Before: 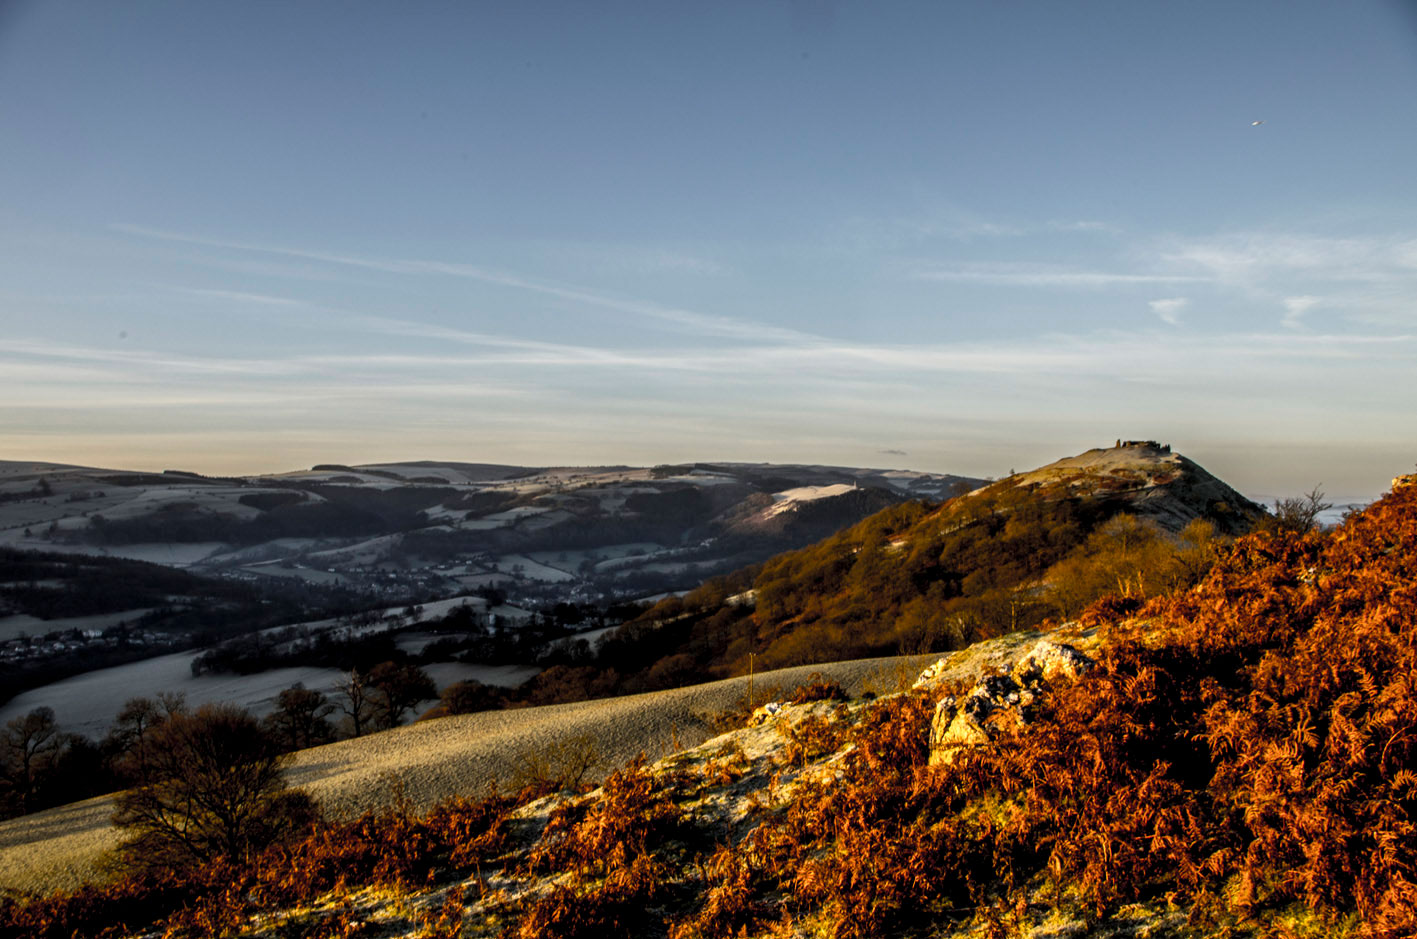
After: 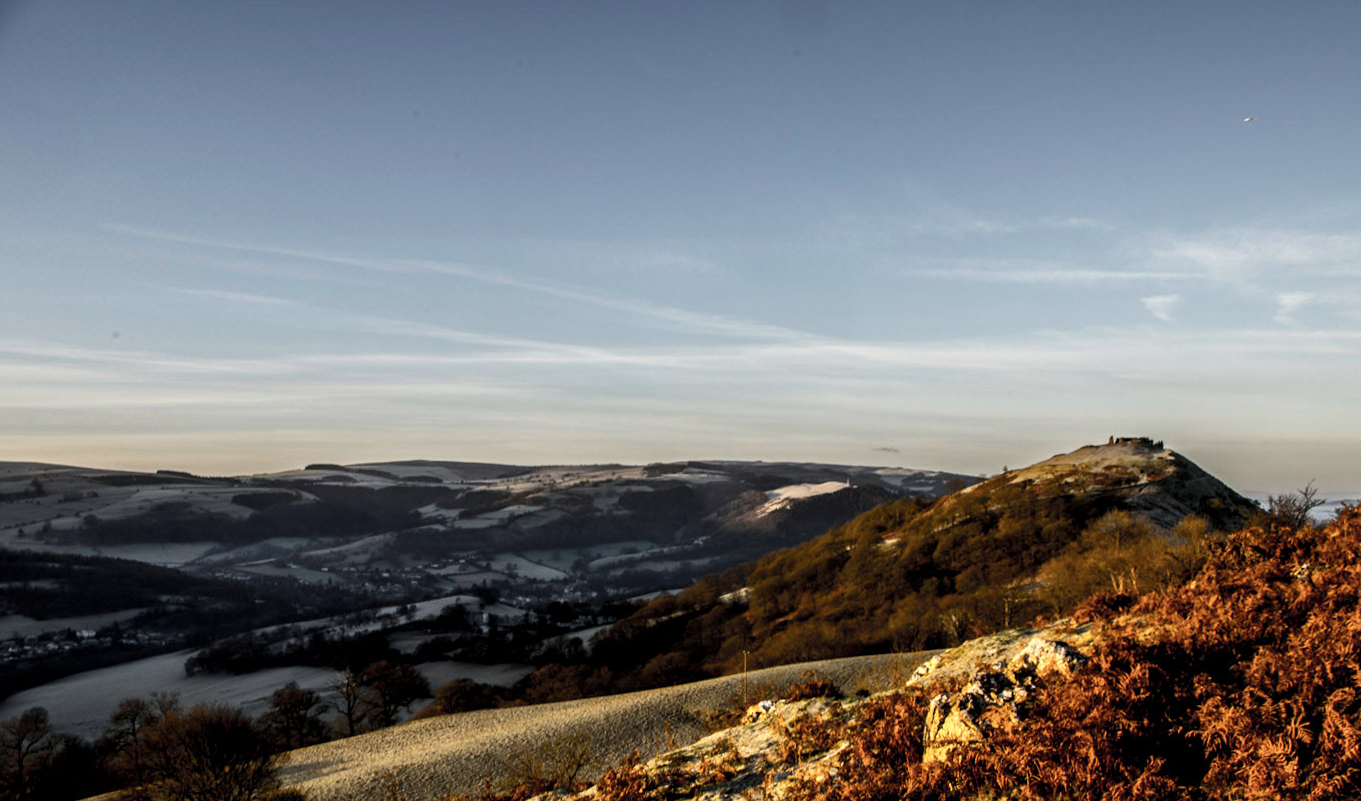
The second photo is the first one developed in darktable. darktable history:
contrast brightness saturation: contrast 0.11, saturation -0.17
crop and rotate: angle 0.2°, left 0.275%, right 3.127%, bottom 14.18%
